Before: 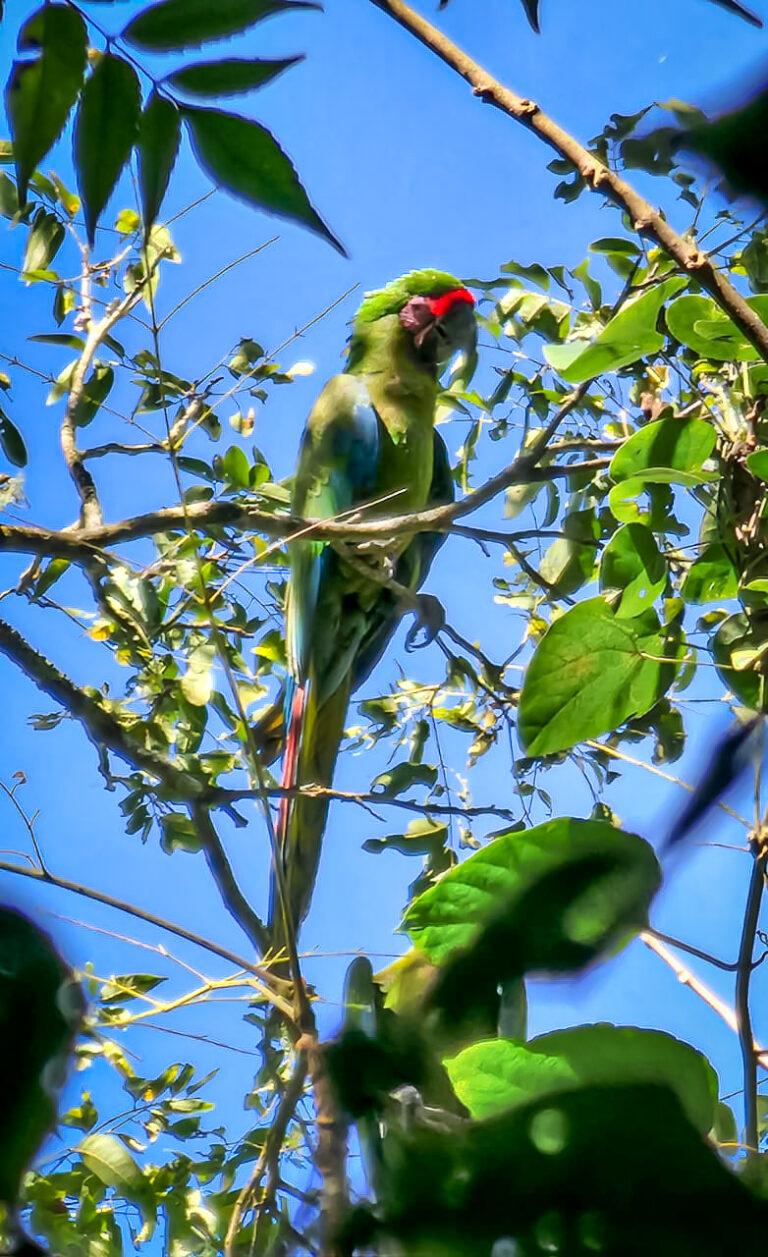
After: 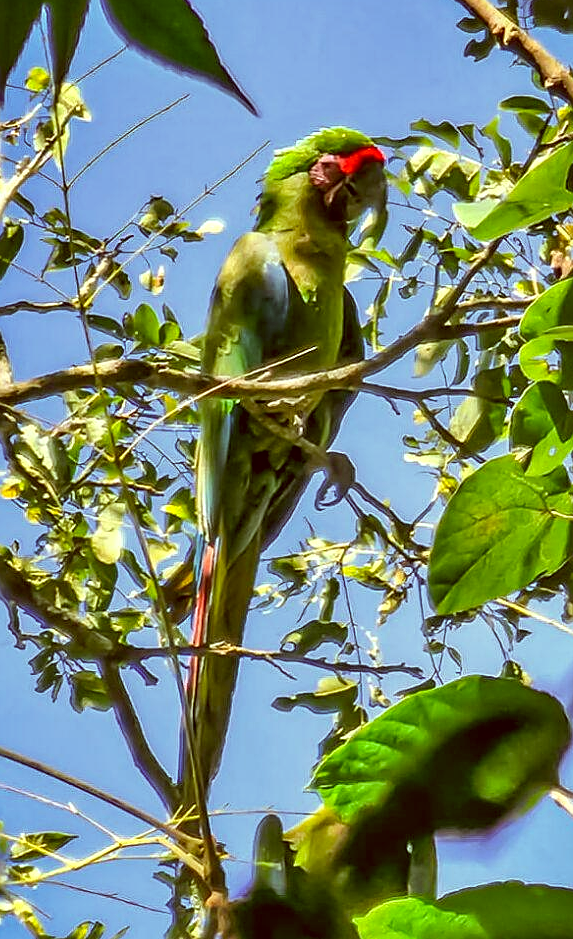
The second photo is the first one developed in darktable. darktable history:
exposure: compensate highlight preservation false
color correction: highlights a* -5.3, highlights b* 9.8, shadows a* 9.8, shadows b* 24.26
sharpen: on, module defaults
crop and rotate: left 11.831%, top 11.346%, right 13.429%, bottom 13.899%
local contrast: on, module defaults
